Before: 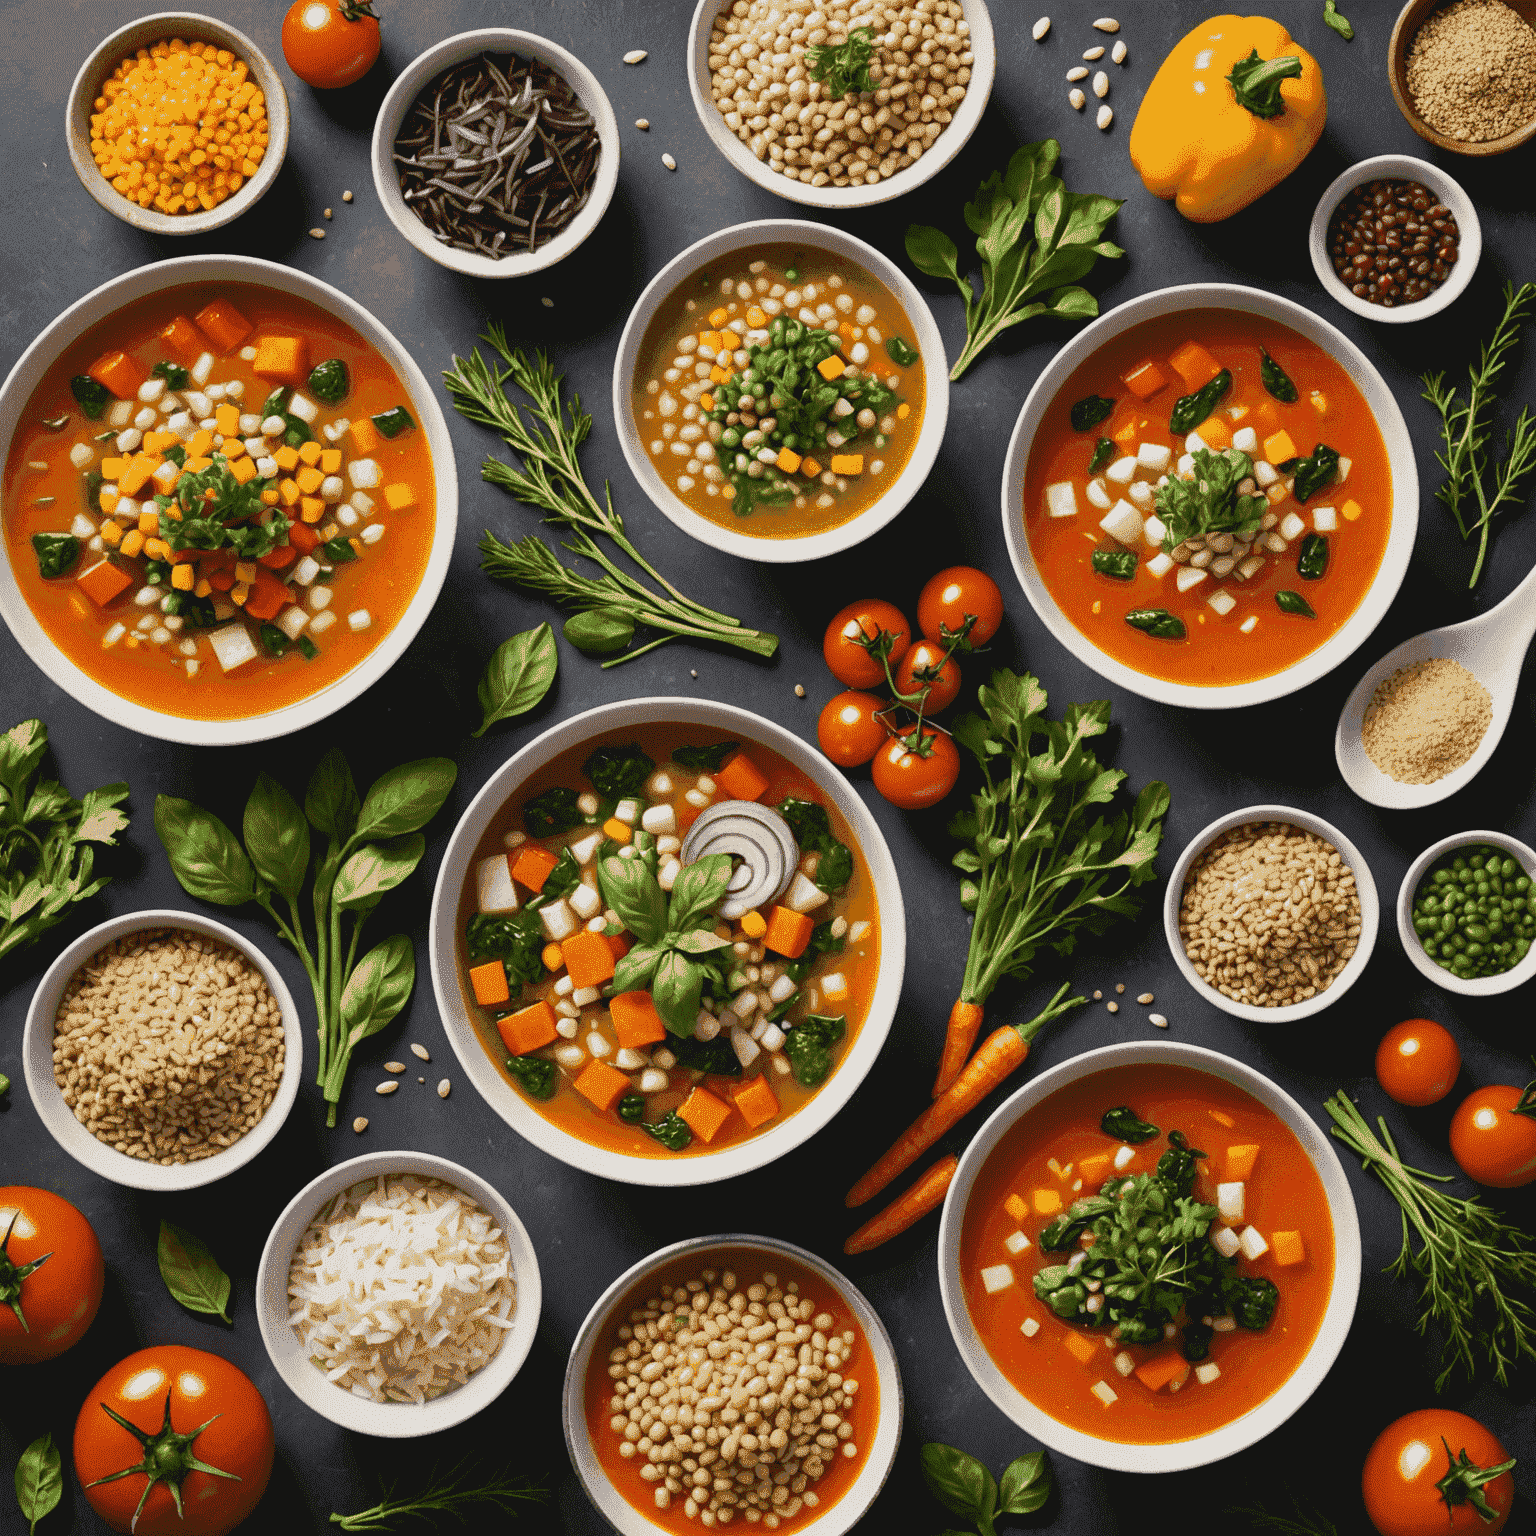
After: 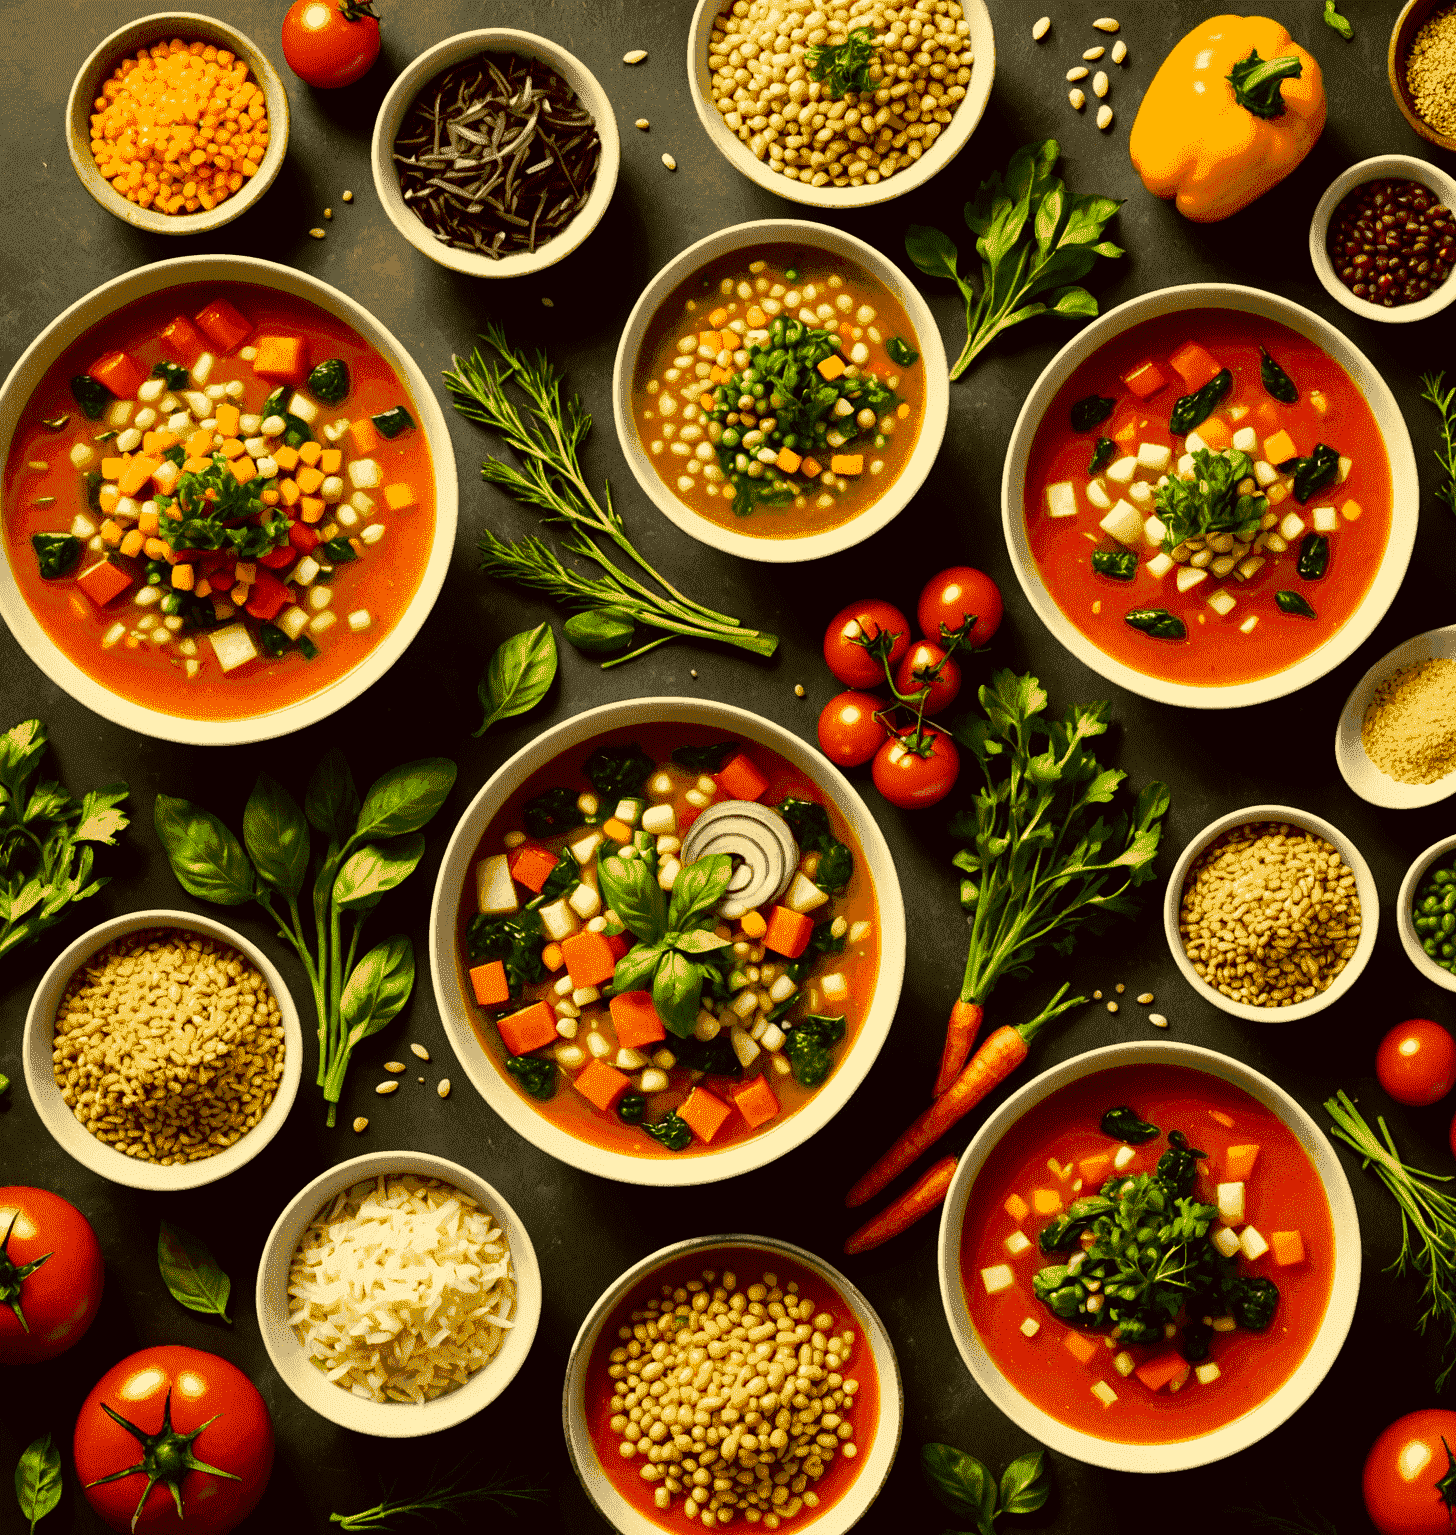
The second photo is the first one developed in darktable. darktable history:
crop and rotate: right 5.167%
filmic rgb: black relative exposure -8.7 EV, white relative exposure 2.7 EV, threshold 3 EV, target black luminance 0%, hardness 6.25, latitude 76.53%, contrast 1.326, shadows ↔ highlights balance -0.349%, preserve chrominance no, color science v4 (2020), enable highlight reconstruction true
color zones: curves: ch0 [(0.25, 0.5) (0.423, 0.5) (0.443, 0.5) (0.521, 0.756) (0.568, 0.5) (0.576, 0.5) (0.75, 0.5)]; ch1 [(0.25, 0.5) (0.423, 0.5) (0.443, 0.5) (0.539, 0.873) (0.624, 0.565) (0.631, 0.5) (0.75, 0.5)]
color correction: highlights a* 0.162, highlights b* 29.53, shadows a* -0.162, shadows b* 21.09
